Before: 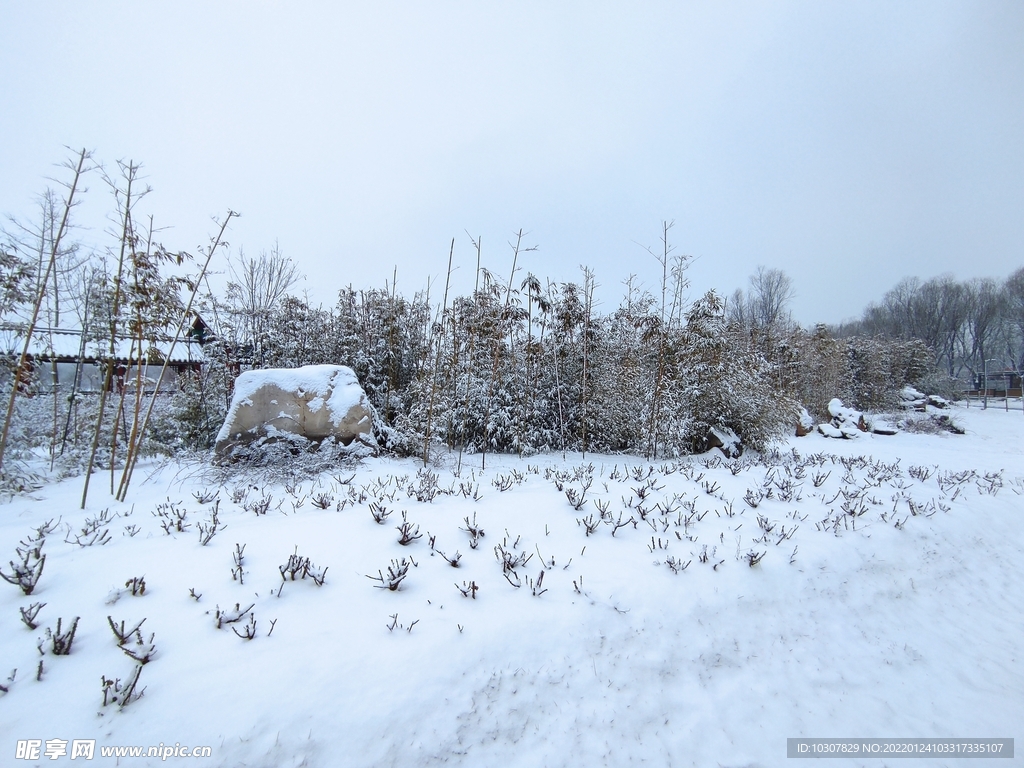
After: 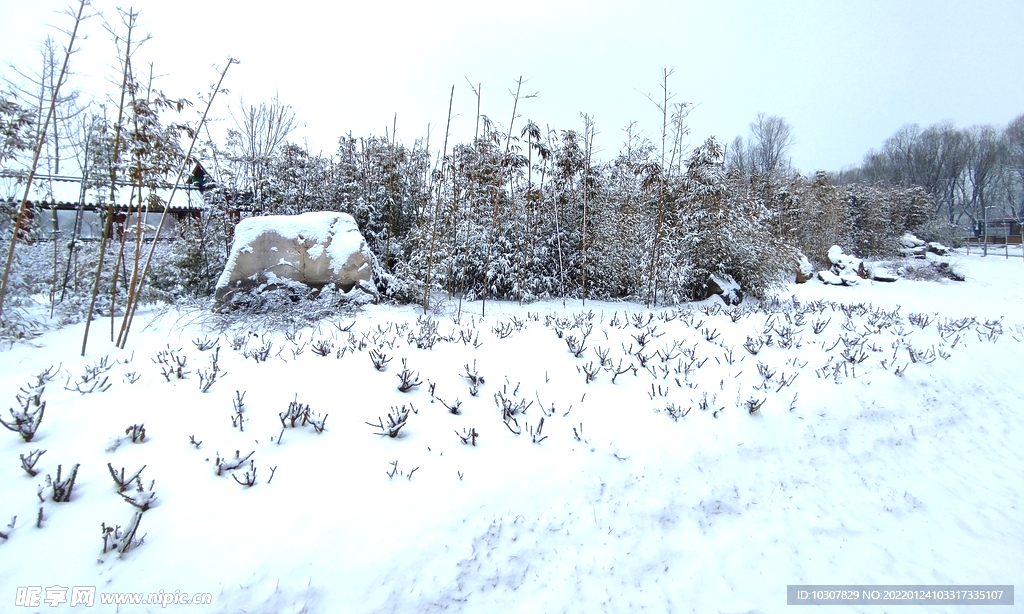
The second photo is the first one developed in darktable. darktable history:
exposure: black level correction 0, exposure 0.499 EV, compensate exposure bias true, compensate highlight preservation false
crop and rotate: top 20.024%
local contrast: mode bilateral grid, contrast 21, coarseness 49, detail 150%, midtone range 0.2
